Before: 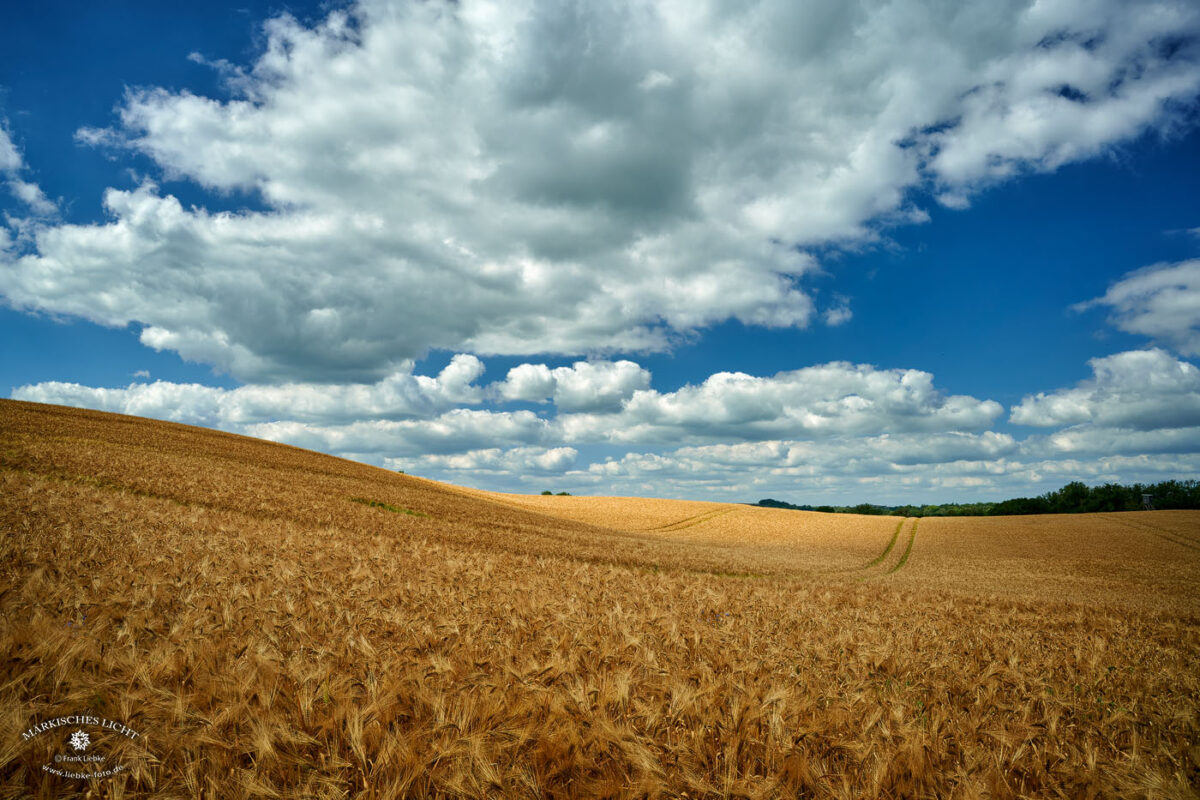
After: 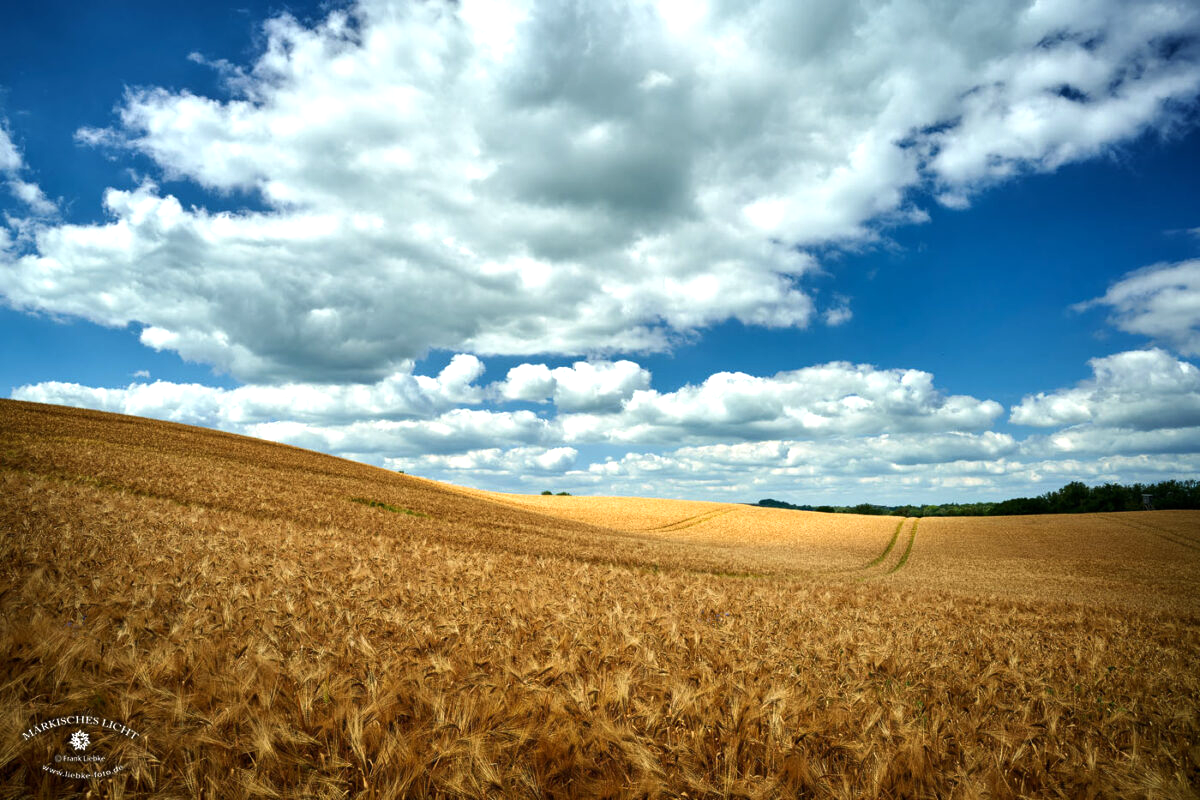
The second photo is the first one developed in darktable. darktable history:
tone equalizer: -8 EV -0.76 EV, -7 EV -0.711 EV, -6 EV -0.577 EV, -5 EV -0.418 EV, -3 EV 0.384 EV, -2 EV 0.6 EV, -1 EV 0.677 EV, +0 EV 0.727 EV, edges refinement/feathering 500, mask exposure compensation -1.57 EV, preserve details guided filter
